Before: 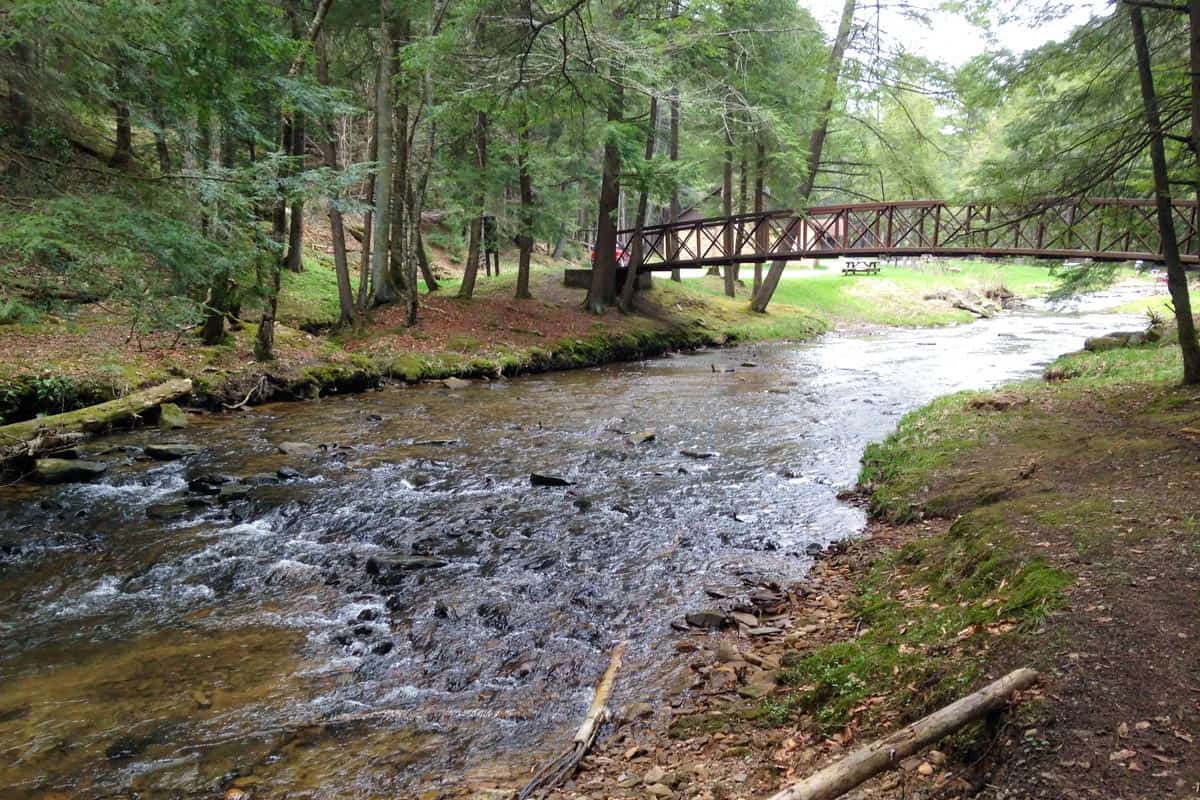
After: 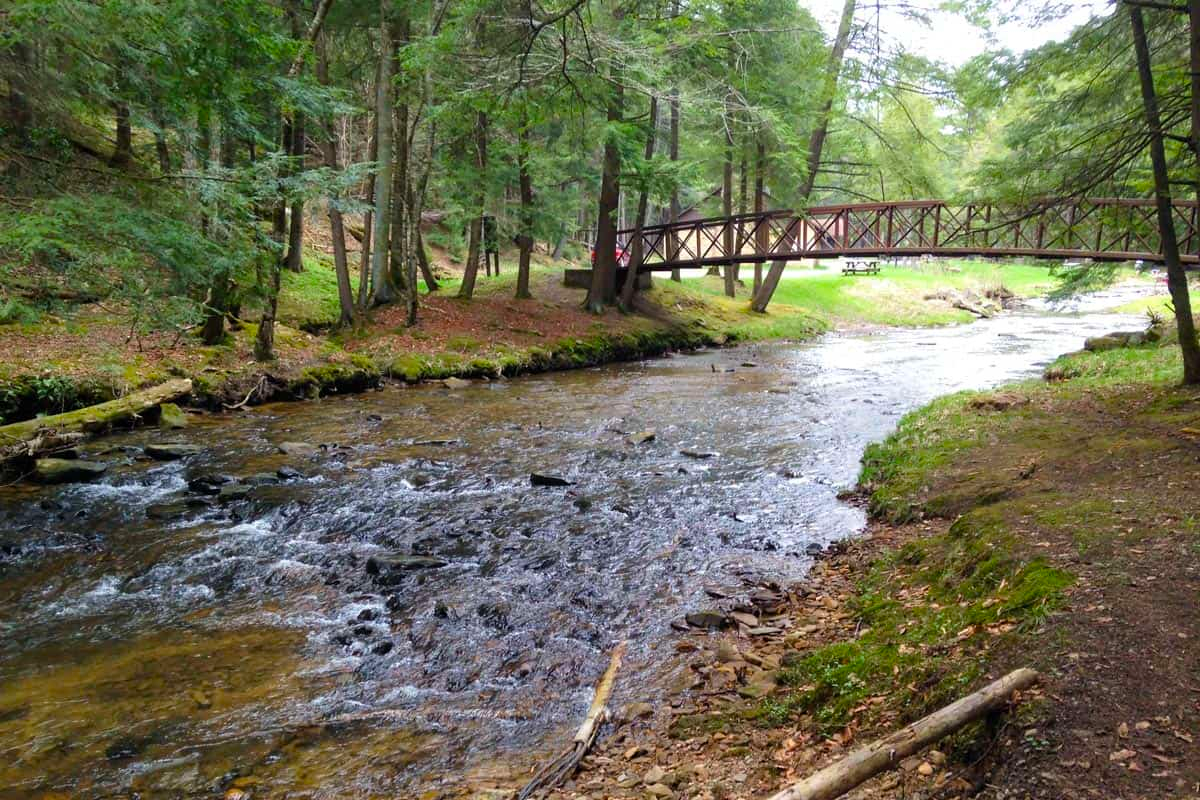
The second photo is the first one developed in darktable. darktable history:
color balance rgb: perceptual saturation grading › global saturation 19.573%, global vibrance 20%
